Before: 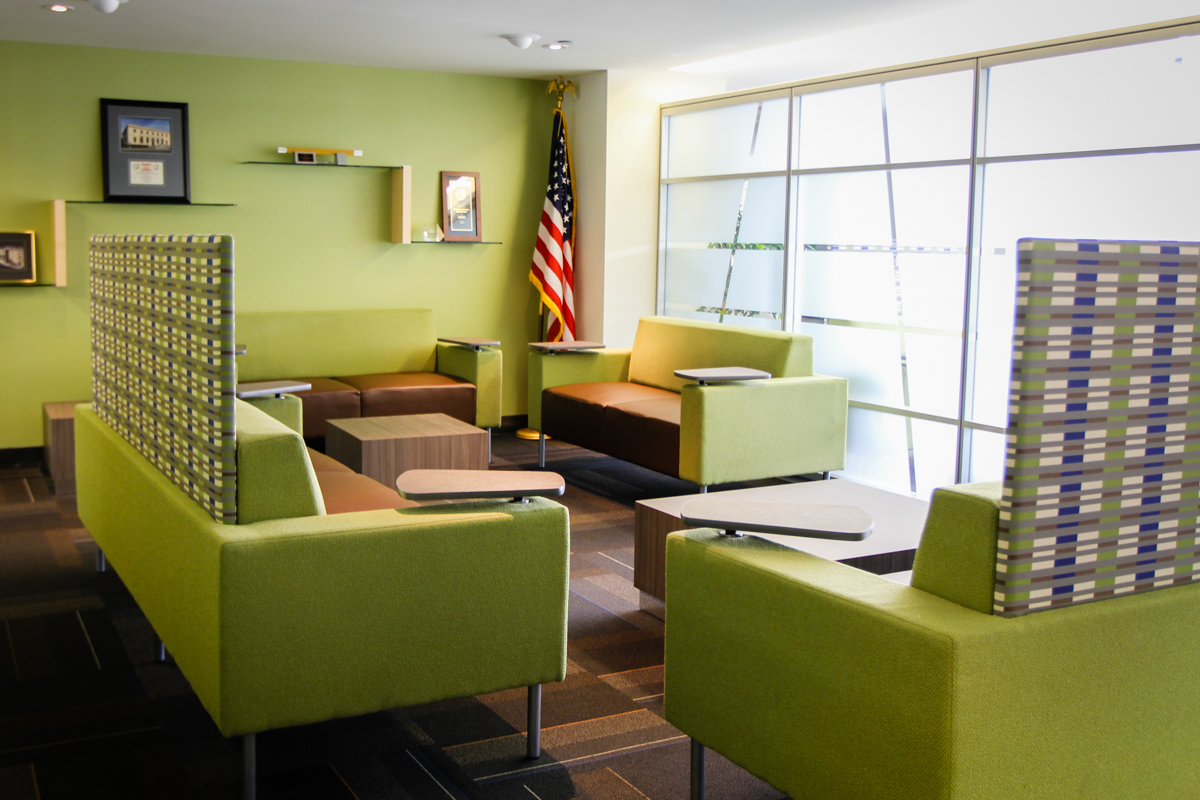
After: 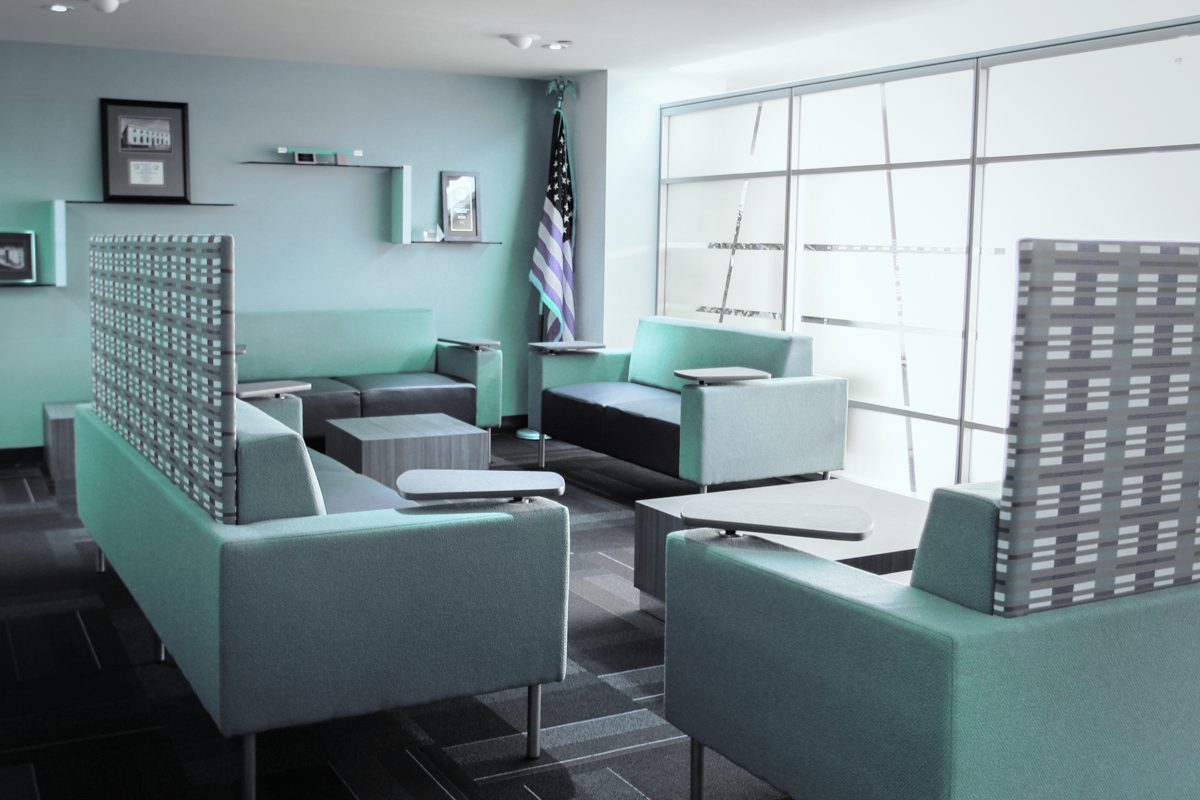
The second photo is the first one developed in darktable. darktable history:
tone curve: curves: ch0 [(0, 0) (0.003, 0.005) (0.011, 0.019) (0.025, 0.04) (0.044, 0.064) (0.069, 0.095) (0.1, 0.129) (0.136, 0.169) (0.177, 0.207) (0.224, 0.247) (0.277, 0.298) (0.335, 0.354) (0.399, 0.416) (0.468, 0.478) (0.543, 0.553) (0.623, 0.634) (0.709, 0.709) (0.801, 0.817) (0.898, 0.912) (1, 1)], preserve colors none
color look up table: target L [99.15, 85.2, 71.55, 94.74, 87.91, 75, 80.95, 90.35, 75.73, 72.44, 52.79, 62, 46.39, 50.89, 53.88, 21.05, 93.63, 90.9, 78.77, 78.95, 75.23, 77.75, 69.41, 65.41, 51.37, 60.09, 24.89, 30.79, 0, 94.96, 87.97, 91.62, 79.61, 64.73, 58.49, 61.65, 59.88, 87.32, 77.73, 49.62, 62.27, 31.24, 26.15, 25.89, 90.67, 91.83, 77.5, 75.62, 30.65], target a [-9.101, -34.43, 20.24, -8.925, 4.558, 11.2, -5.178, -13.55, -12.52, 0.041, -1.291, -2.524, 14.03, -25.72, -8.427, -0.595, -8.991, -34.64, 1.917, -7.204, -7.215, 12.66, 21.08, 12.49, -3.924, 4.528, 0.015, 6.869, 0, 0.807, 4.173, 1.56, 11.93, -1.125, 21.28, 2.98, 9.559, -2.107, 6.881, 16.16, 1.168, 14.94, 8.993, 3.175, -14.25, -6.284, 0.087, -6.242, -2.052], target b [6.689, 2.079, -36.55, 21.53, -0.017, -25.47, -6.282, 18.01, -6.098, 15.78, -24.28, 1.5, -12.46, 1.073, 7.557, -6.656, -11.6, 2.455, -12.7, -27.13, -16.53, -29.7, -42.96, -21.81, -6.398, -22.68, -3.408, -14.23, 0, -6.8, -21.03, -15.04, -27.88, 0.863, -58.48, -11.33, -30.99, -15.69, -22.99, -39.94, -9.702, -38.24, -22.14, -11.47, 1.409, -9.368, -4.28, -6.616, -5.551], num patches 49
